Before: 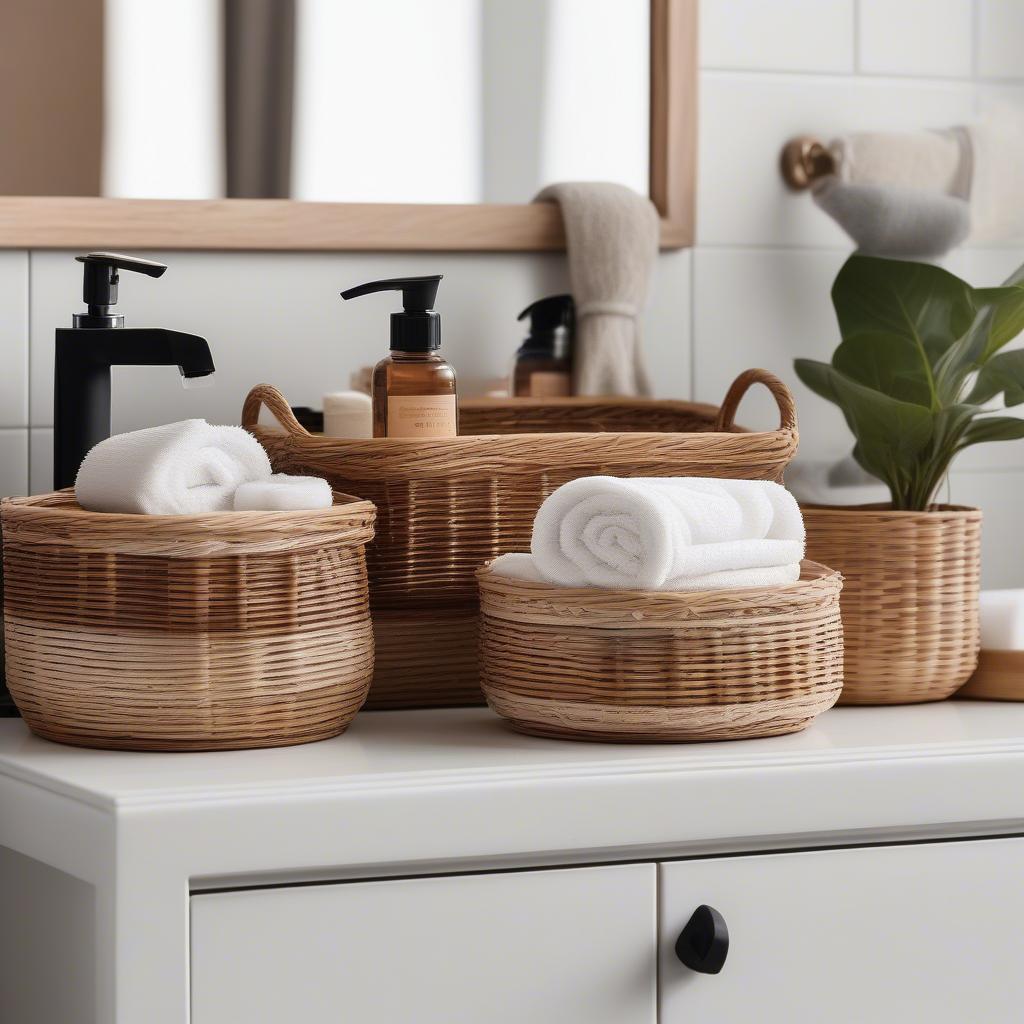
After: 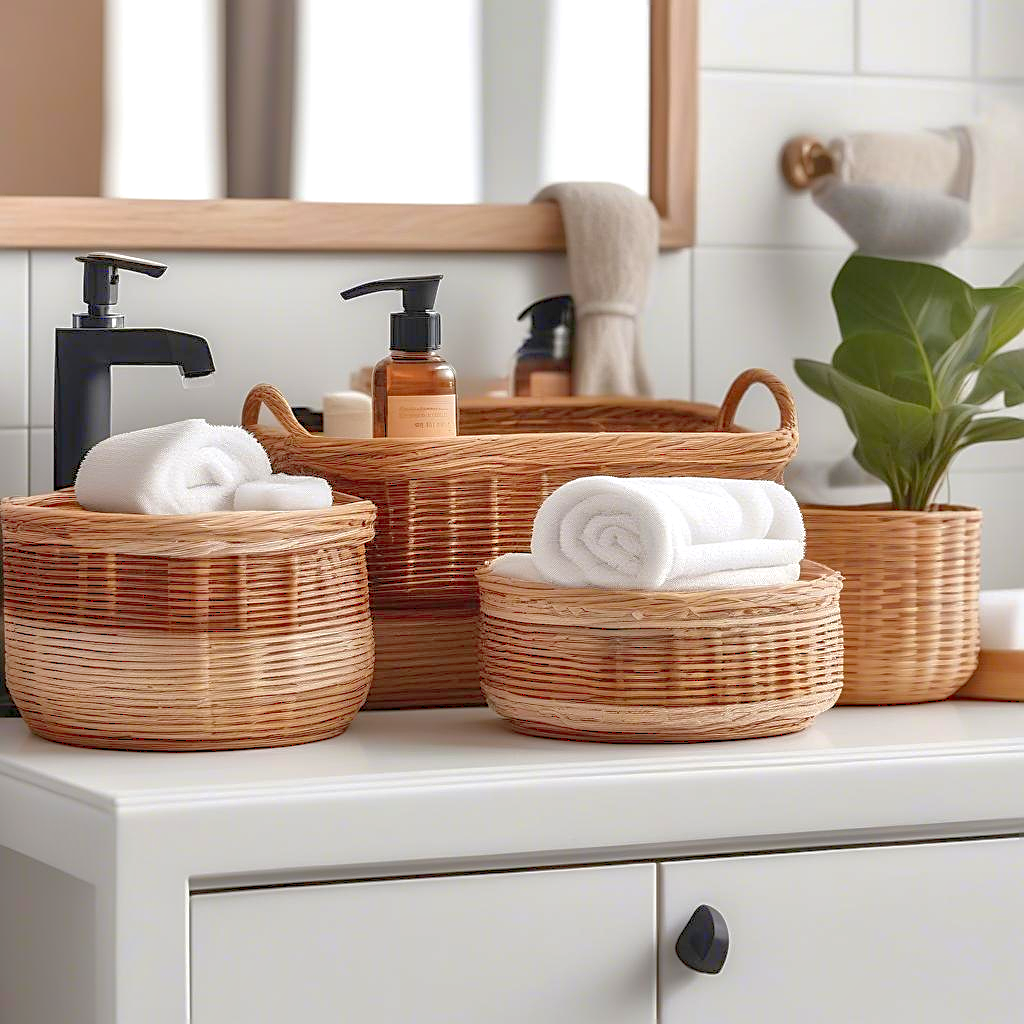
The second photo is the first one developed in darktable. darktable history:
sharpen: on, module defaults
shadows and highlights: on, module defaults
levels: levels [0, 0.397, 0.955]
local contrast: on, module defaults
